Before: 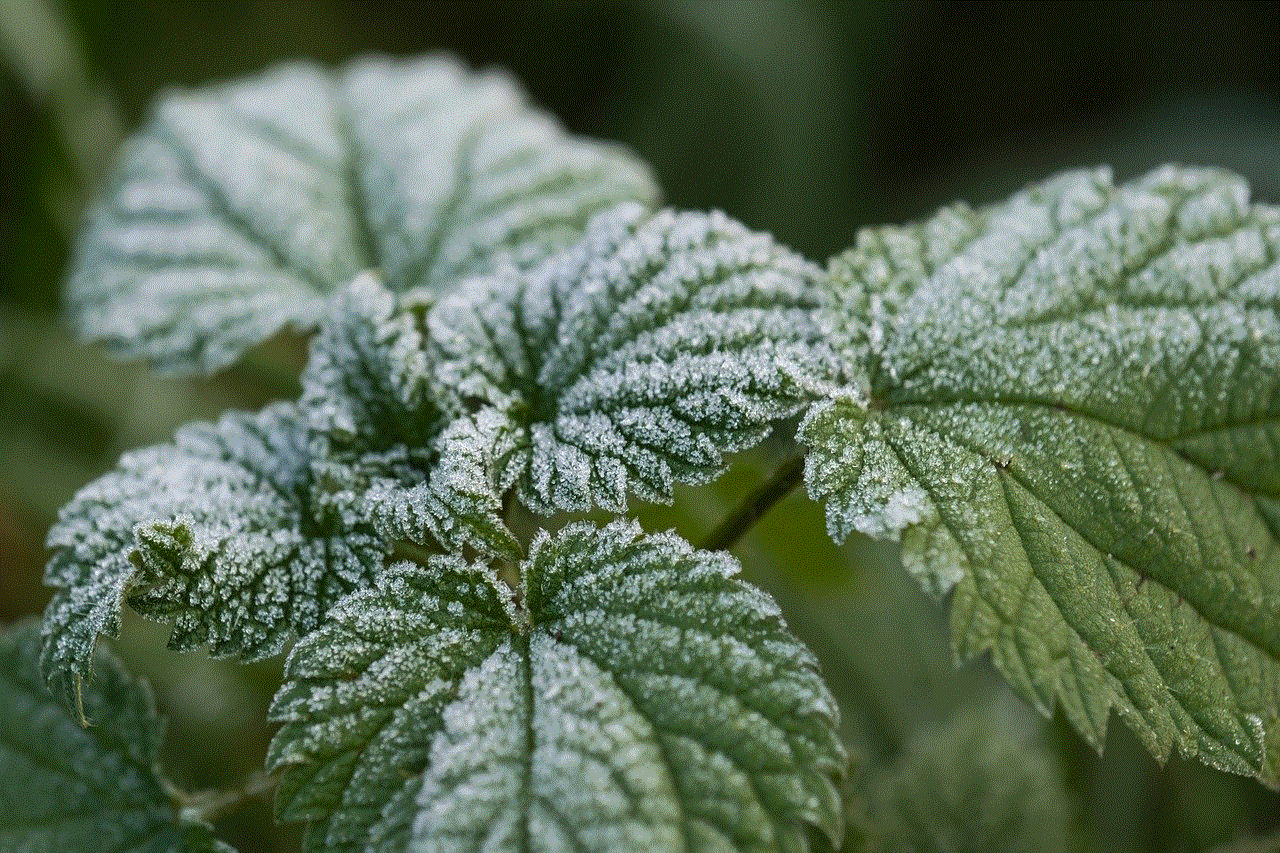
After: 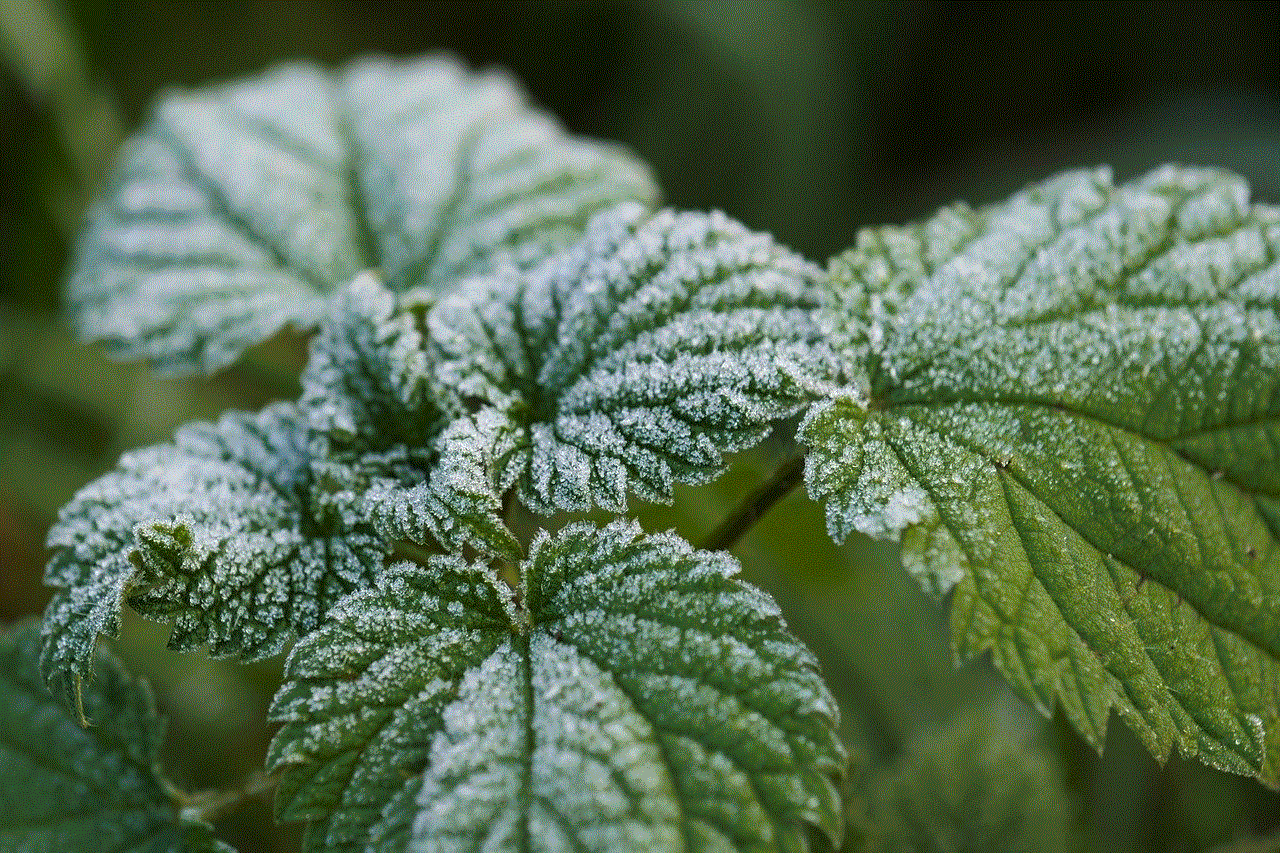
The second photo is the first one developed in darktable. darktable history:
color balance rgb: perceptual saturation grading › global saturation 25%, global vibrance 10%
tone equalizer: on, module defaults
